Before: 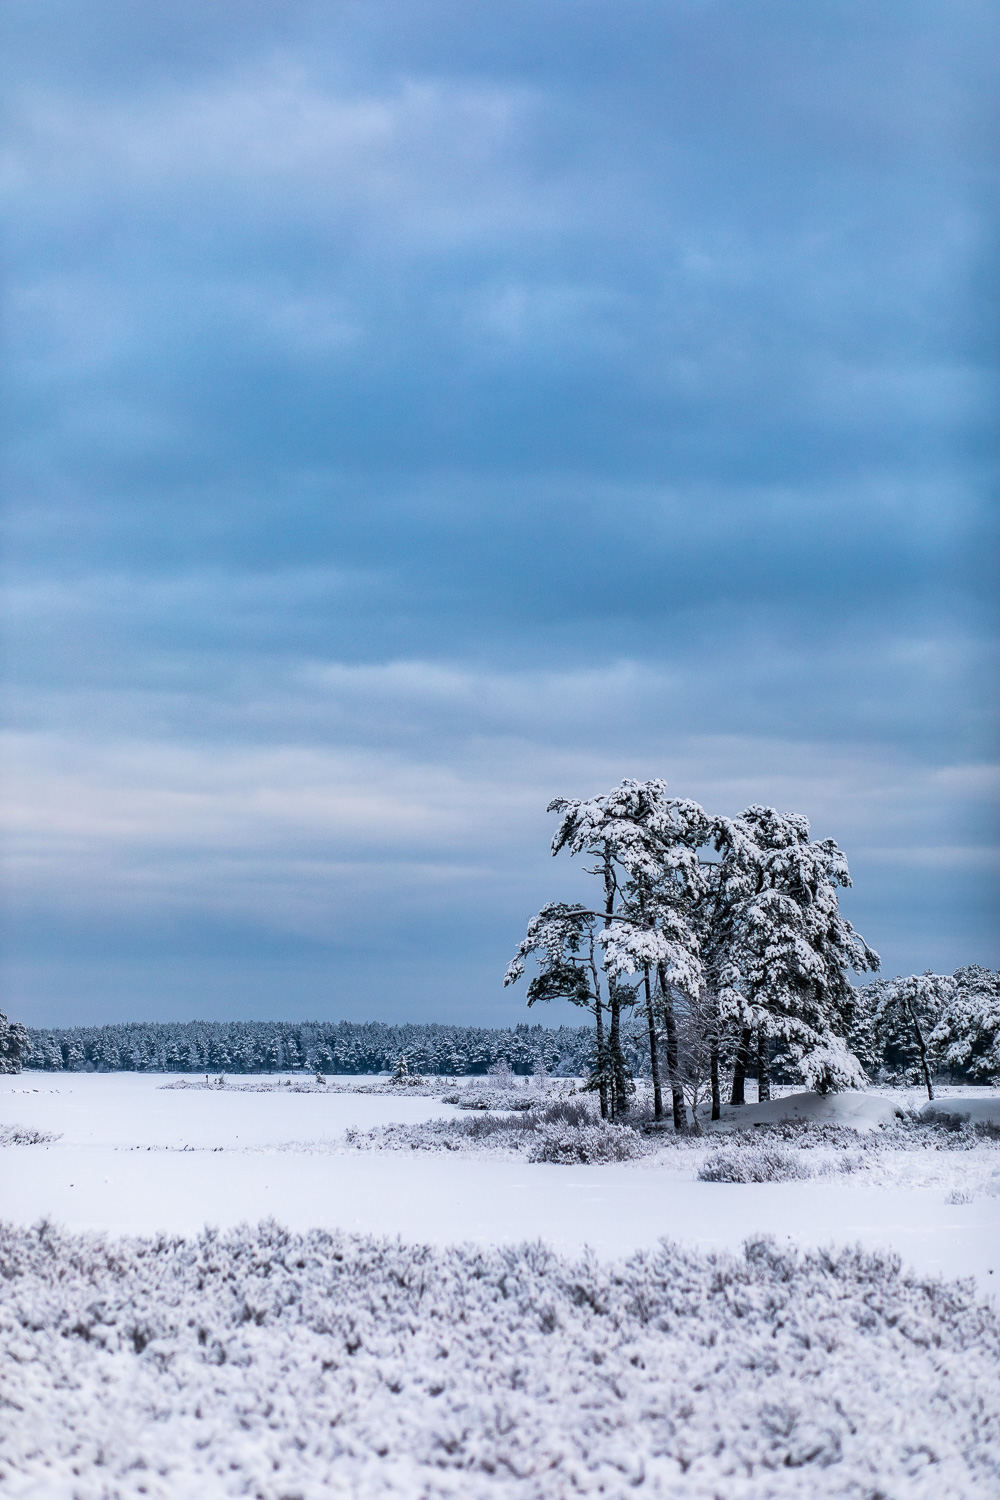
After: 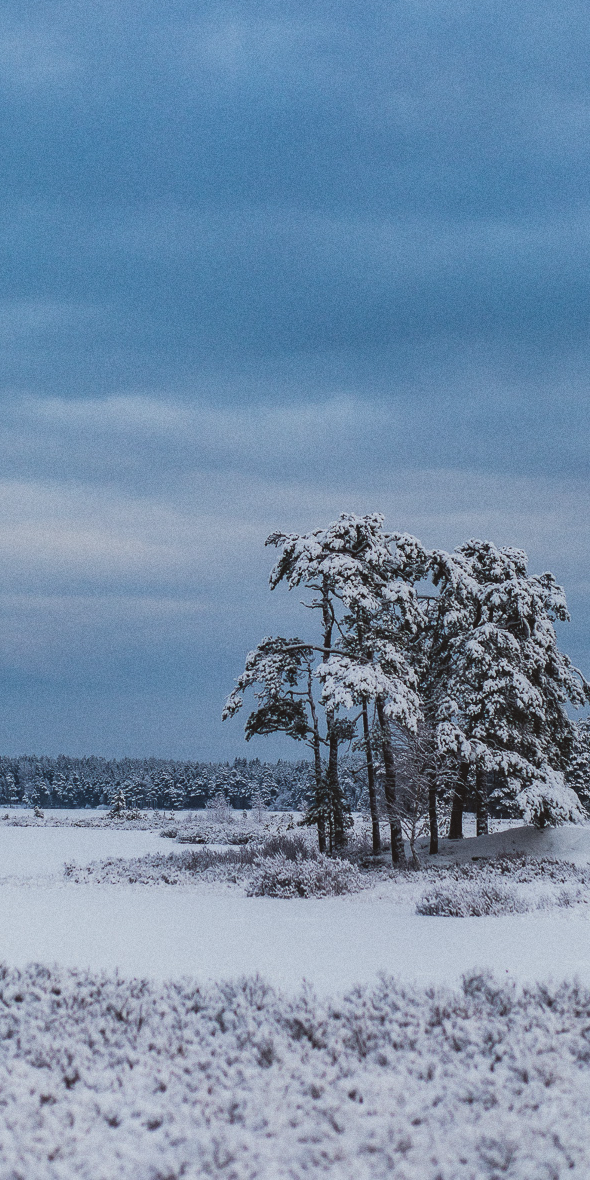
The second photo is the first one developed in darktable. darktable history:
exposure: black level correction -0.015, exposure -0.5 EV, compensate highlight preservation false
grain: coarseness 0.09 ISO
crop and rotate: left 28.256%, top 17.734%, right 12.656%, bottom 3.573%
color correction: highlights a* -2.73, highlights b* -2.09, shadows a* 2.41, shadows b* 2.73
